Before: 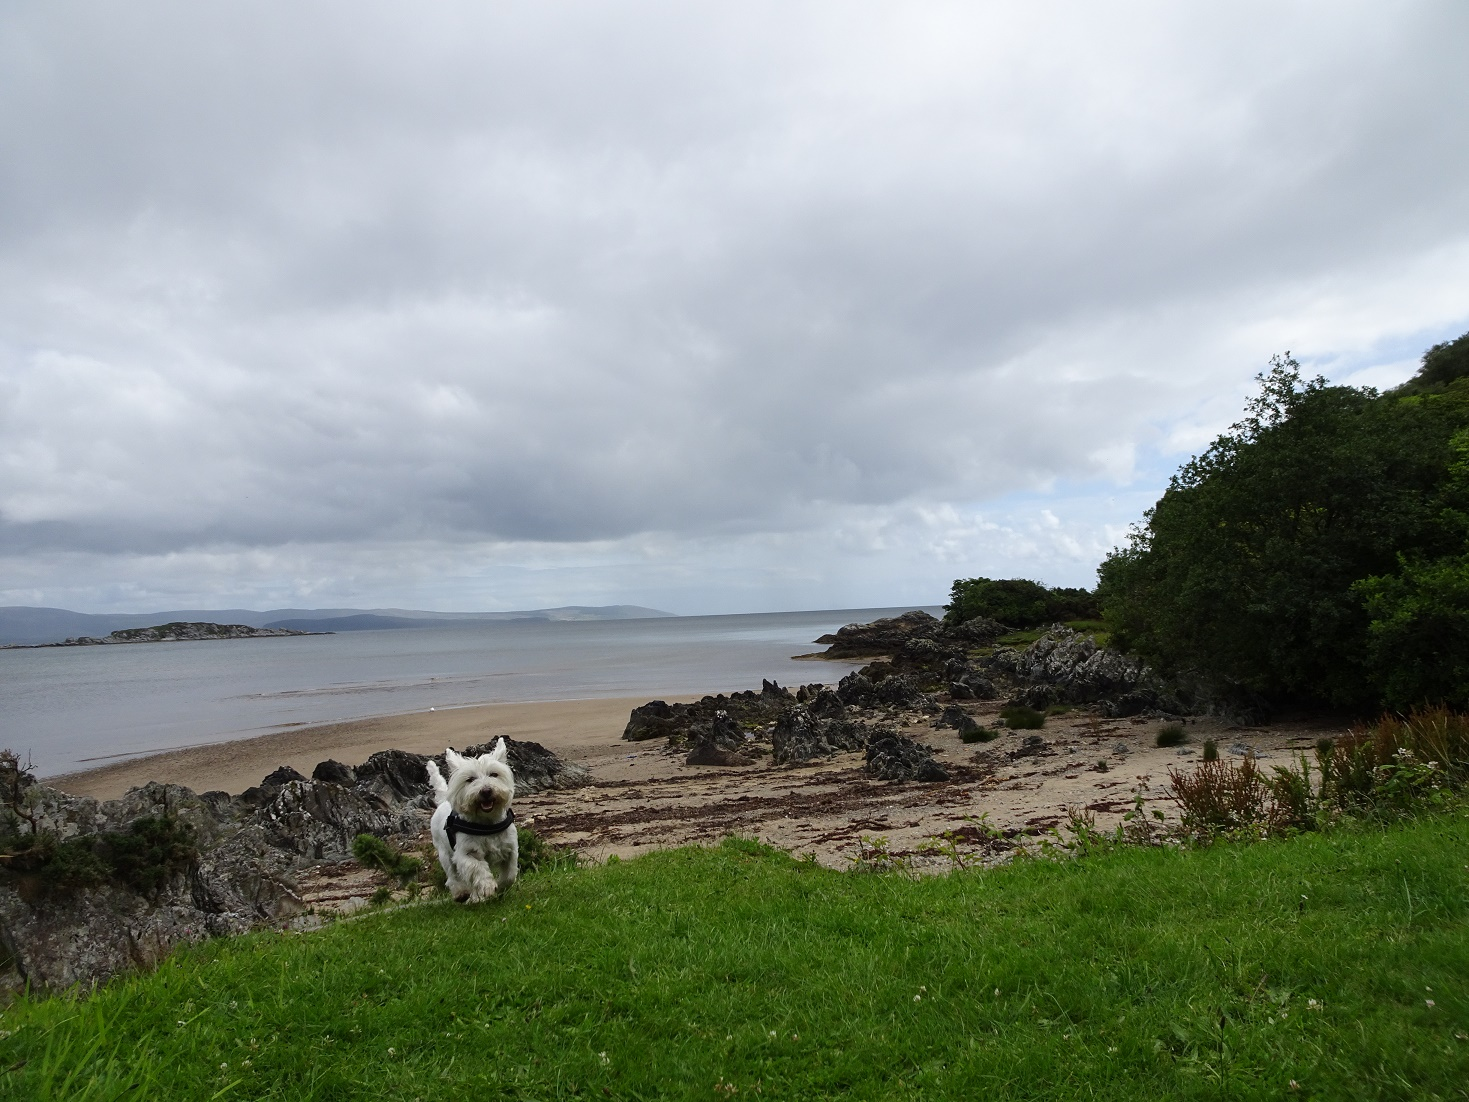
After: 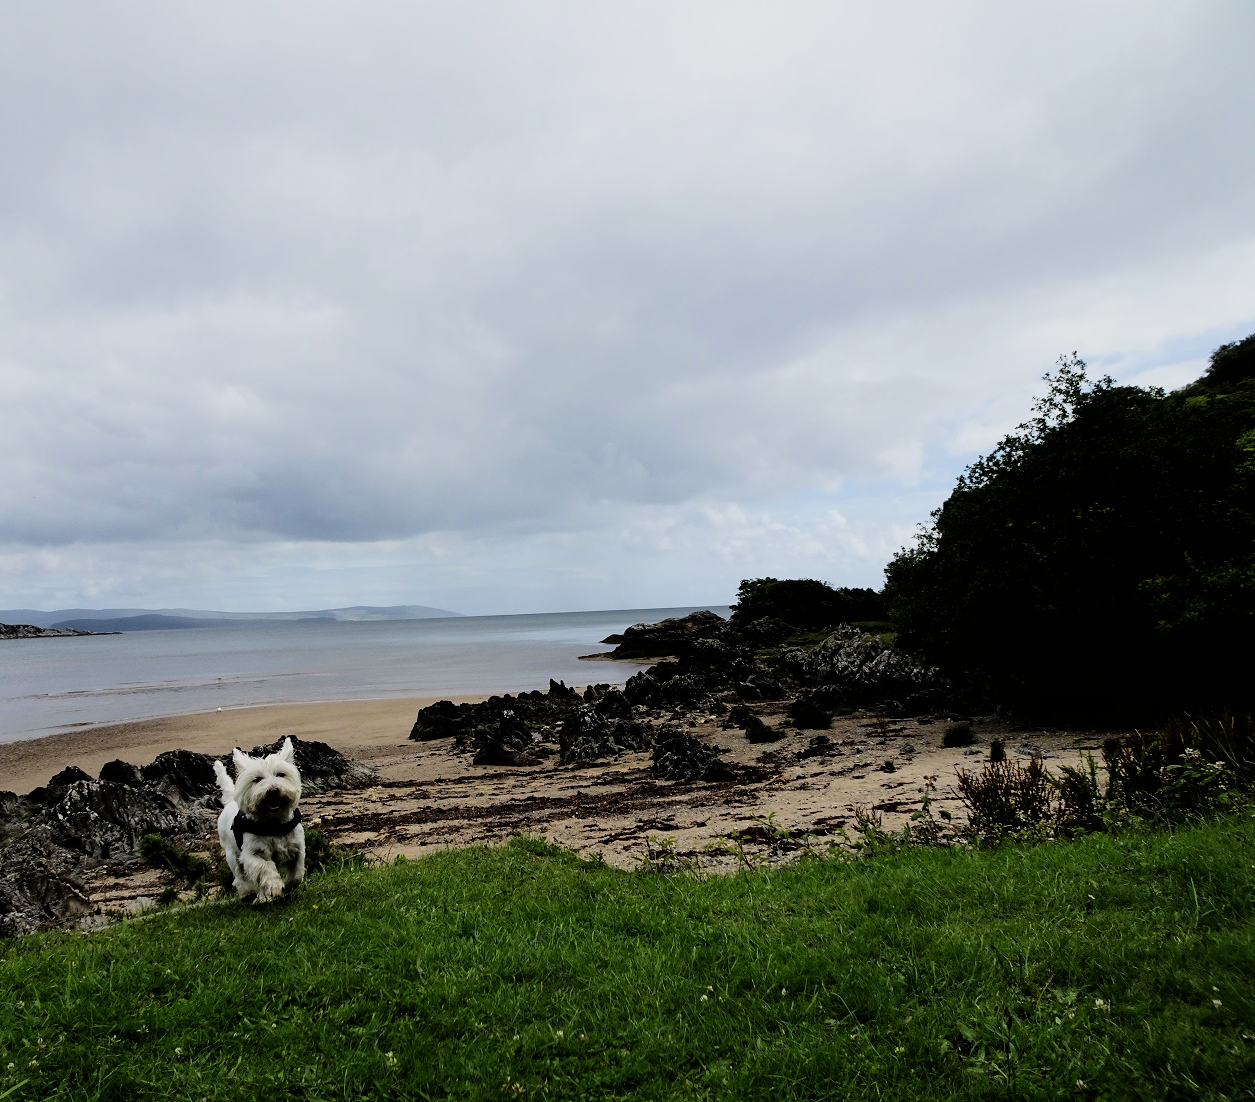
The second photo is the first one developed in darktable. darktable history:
filmic rgb: black relative exposure -5.11 EV, white relative exposure 3.98 EV, threshold 2.97 EV, hardness 2.89, contrast 1.402, highlights saturation mix -19.91%, preserve chrominance max RGB, enable highlight reconstruction true
crop and rotate: left 14.562%
velvia: on, module defaults
